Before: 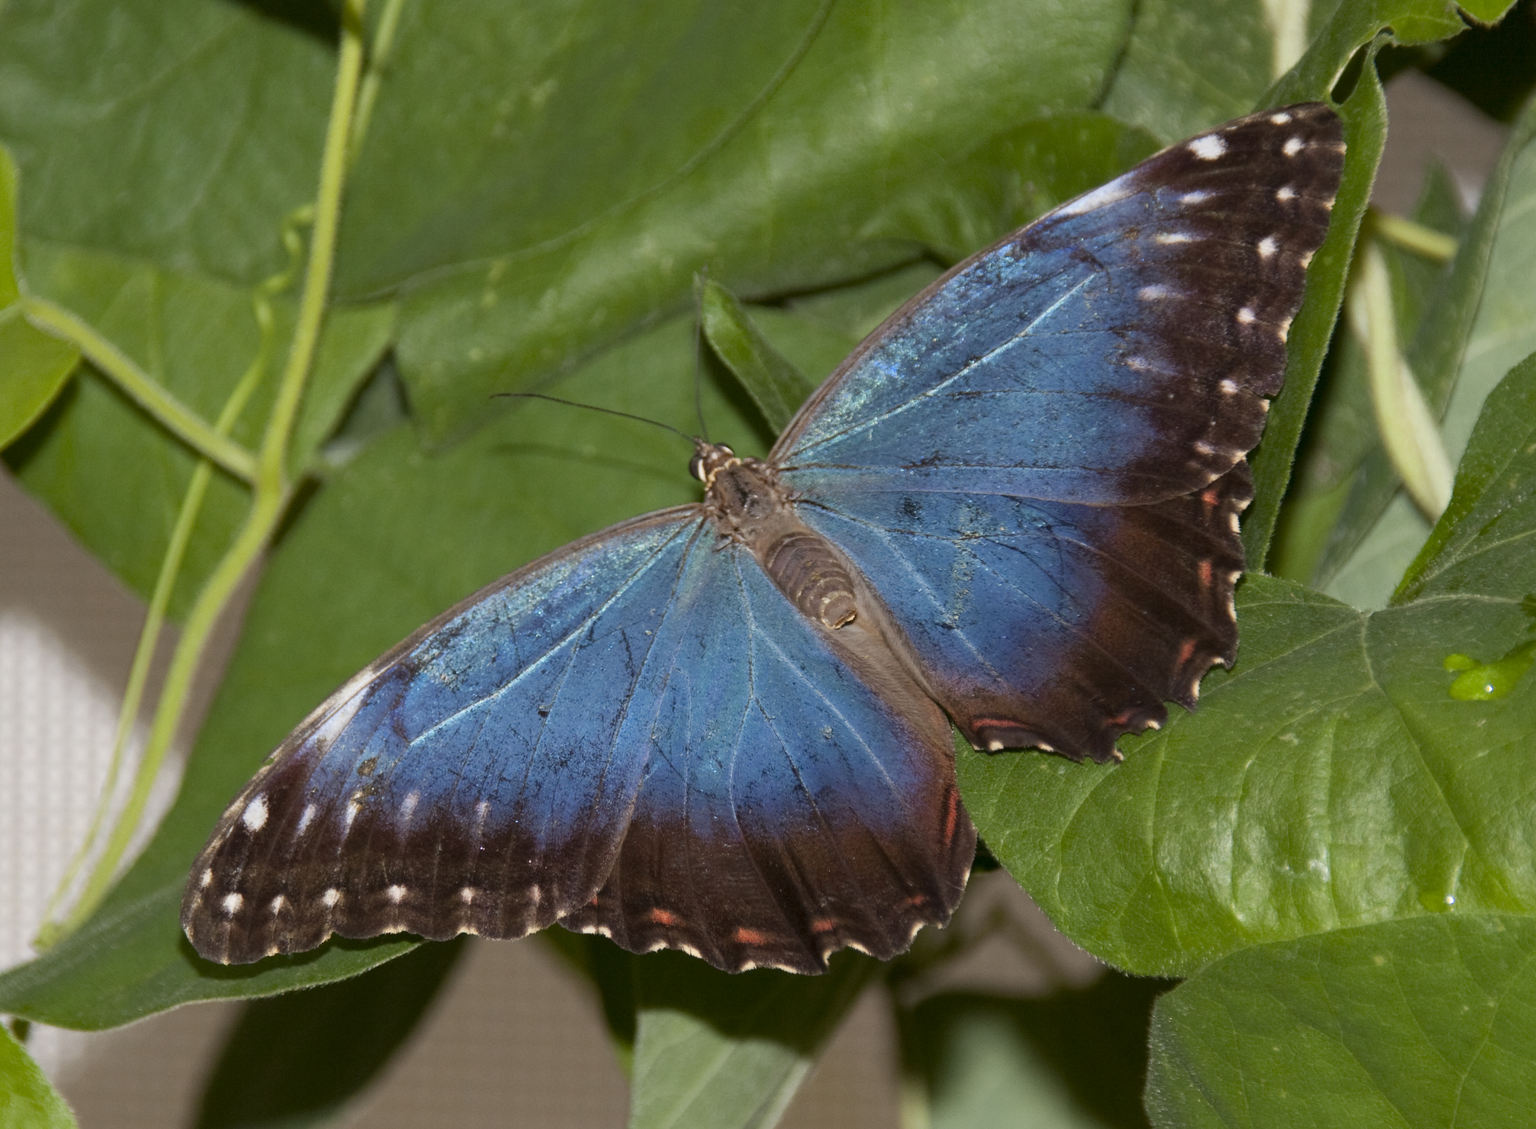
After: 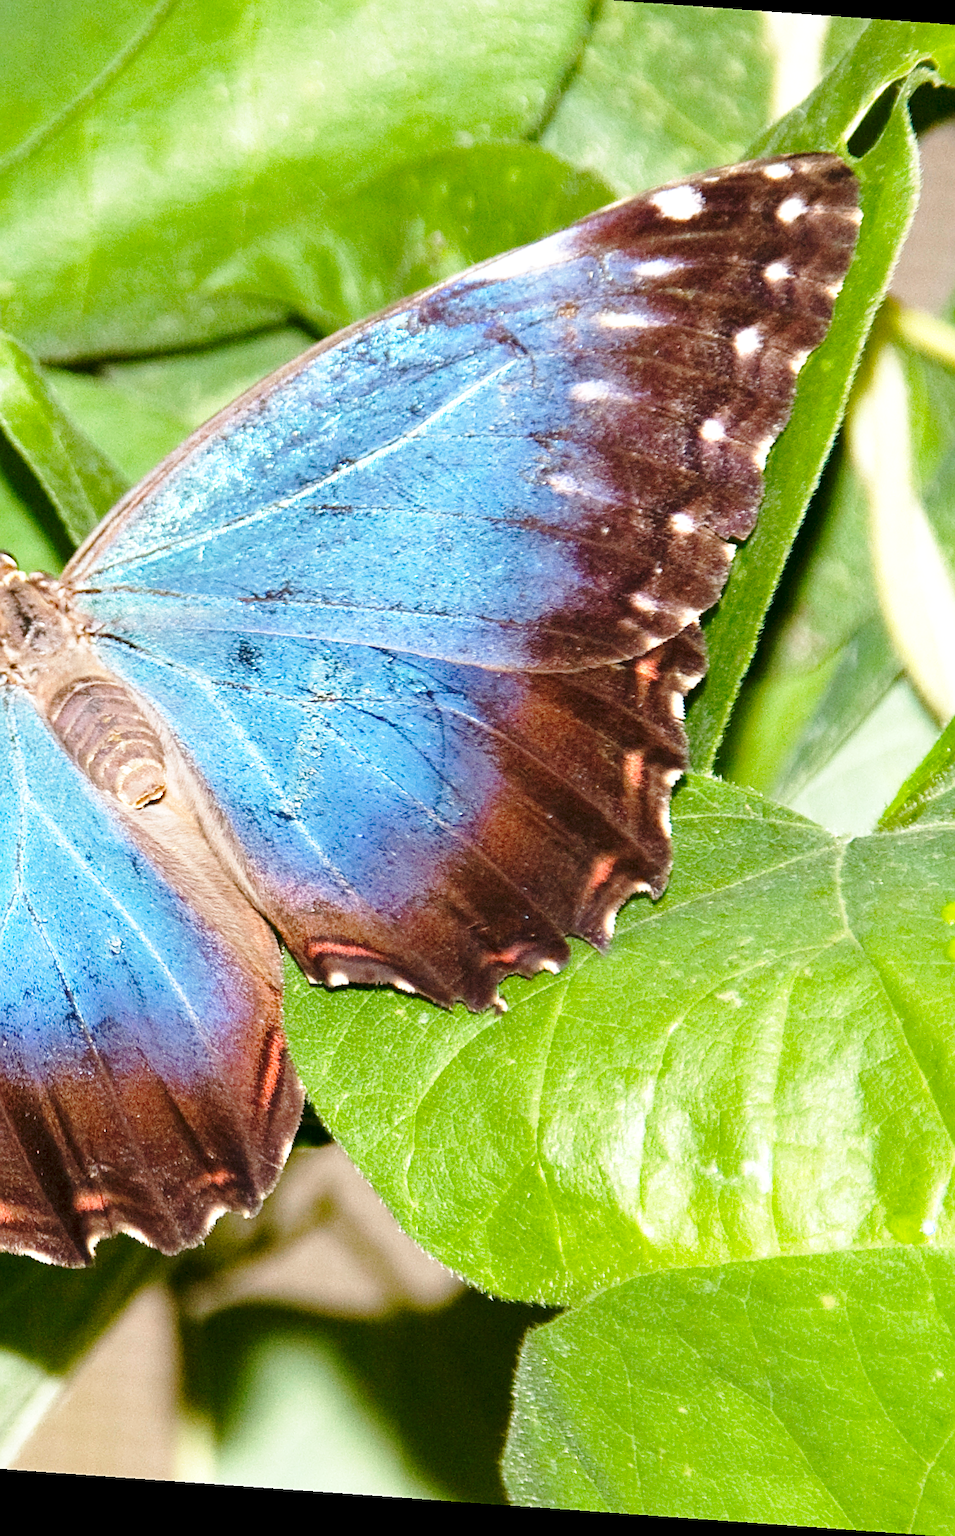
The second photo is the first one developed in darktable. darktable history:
tone equalizer: on, module defaults
crop: left 47.628%, top 6.643%, right 7.874%
exposure: exposure 1.223 EV, compensate highlight preservation false
white balance: red 0.986, blue 1.01
base curve: curves: ch0 [(0, 0) (0.028, 0.03) (0.121, 0.232) (0.46, 0.748) (0.859, 0.968) (1, 1)], preserve colors none
rotate and perspective: rotation 4.1°, automatic cropping off
sharpen: on, module defaults
